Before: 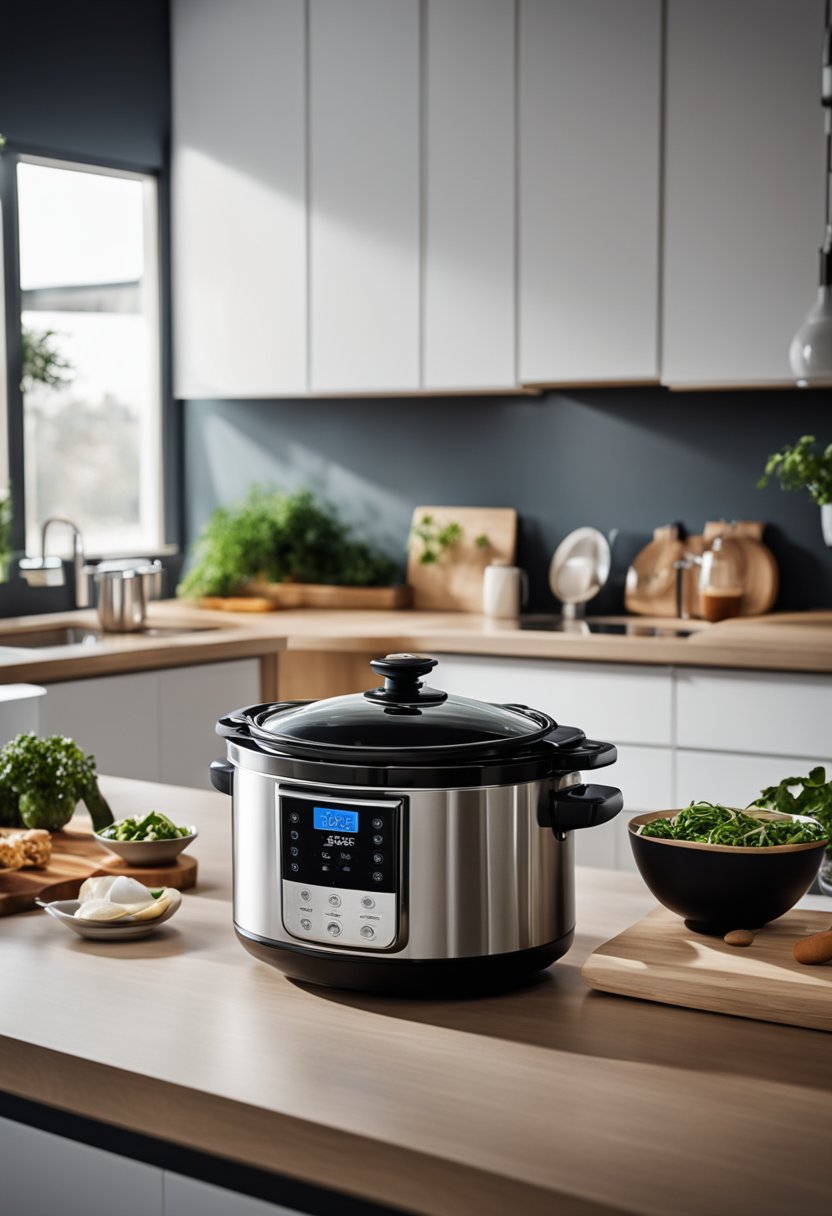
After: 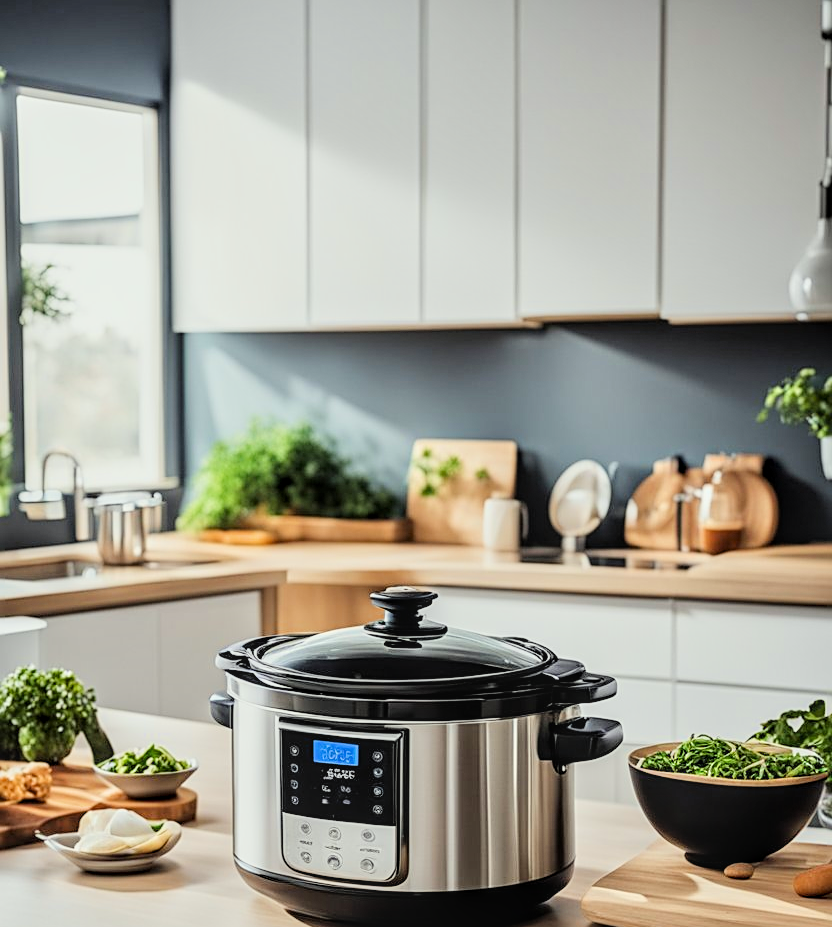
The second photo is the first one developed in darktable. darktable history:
sharpen: on, module defaults
exposure: black level correction 0, exposure 1.382 EV, compensate highlight preservation false
local contrast: on, module defaults
crop: top 5.585%, bottom 18.134%
filmic rgb: black relative exposure -7.65 EV, white relative exposure 4.56 EV, hardness 3.61, color science v6 (2022)
tone equalizer: -8 EV -0.001 EV, -7 EV 0.005 EV, -6 EV -0.031 EV, -5 EV 0.015 EV, -4 EV -0.021 EV, -3 EV 0.013 EV, -2 EV -0.082 EV, -1 EV -0.28 EV, +0 EV -0.556 EV, smoothing diameter 2.05%, edges refinement/feathering 21.78, mask exposure compensation -1.57 EV, filter diffusion 5
color correction: highlights a* -2.6, highlights b* 2.59
